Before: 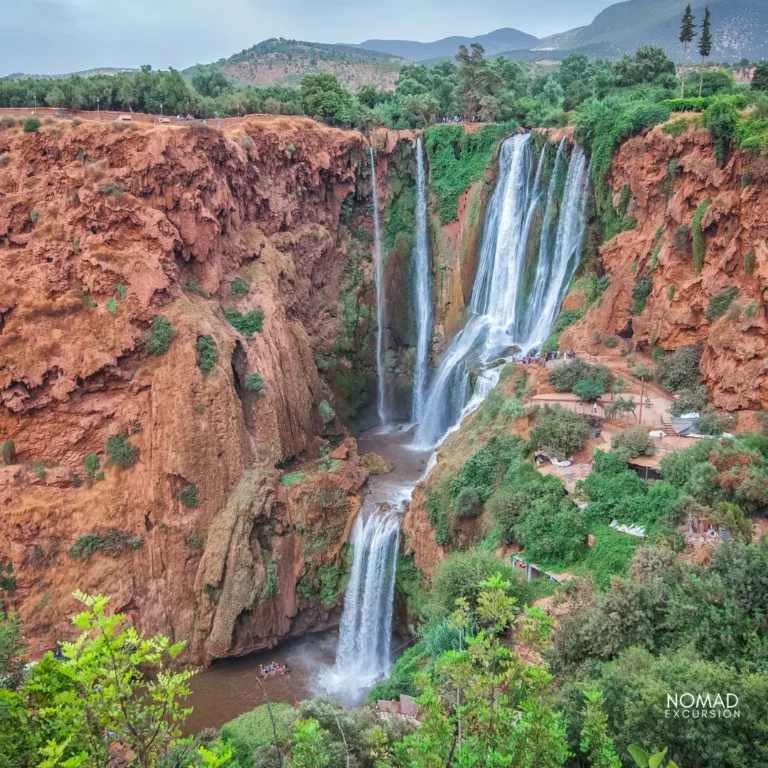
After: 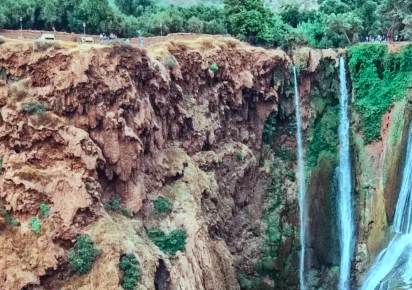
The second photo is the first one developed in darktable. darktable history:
contrast brightness saturation: contrast 0.28
crop: left 10.121%, top 10.631%, right 36.218%, bottom 51.526%
color balance rgb: shadows lift › chroma 7.23%, shadows lift › hue 246.48°, highlights gain › chroma 5.38%, highlights gain › hue 196.93°, white fulcrum 1 EV
